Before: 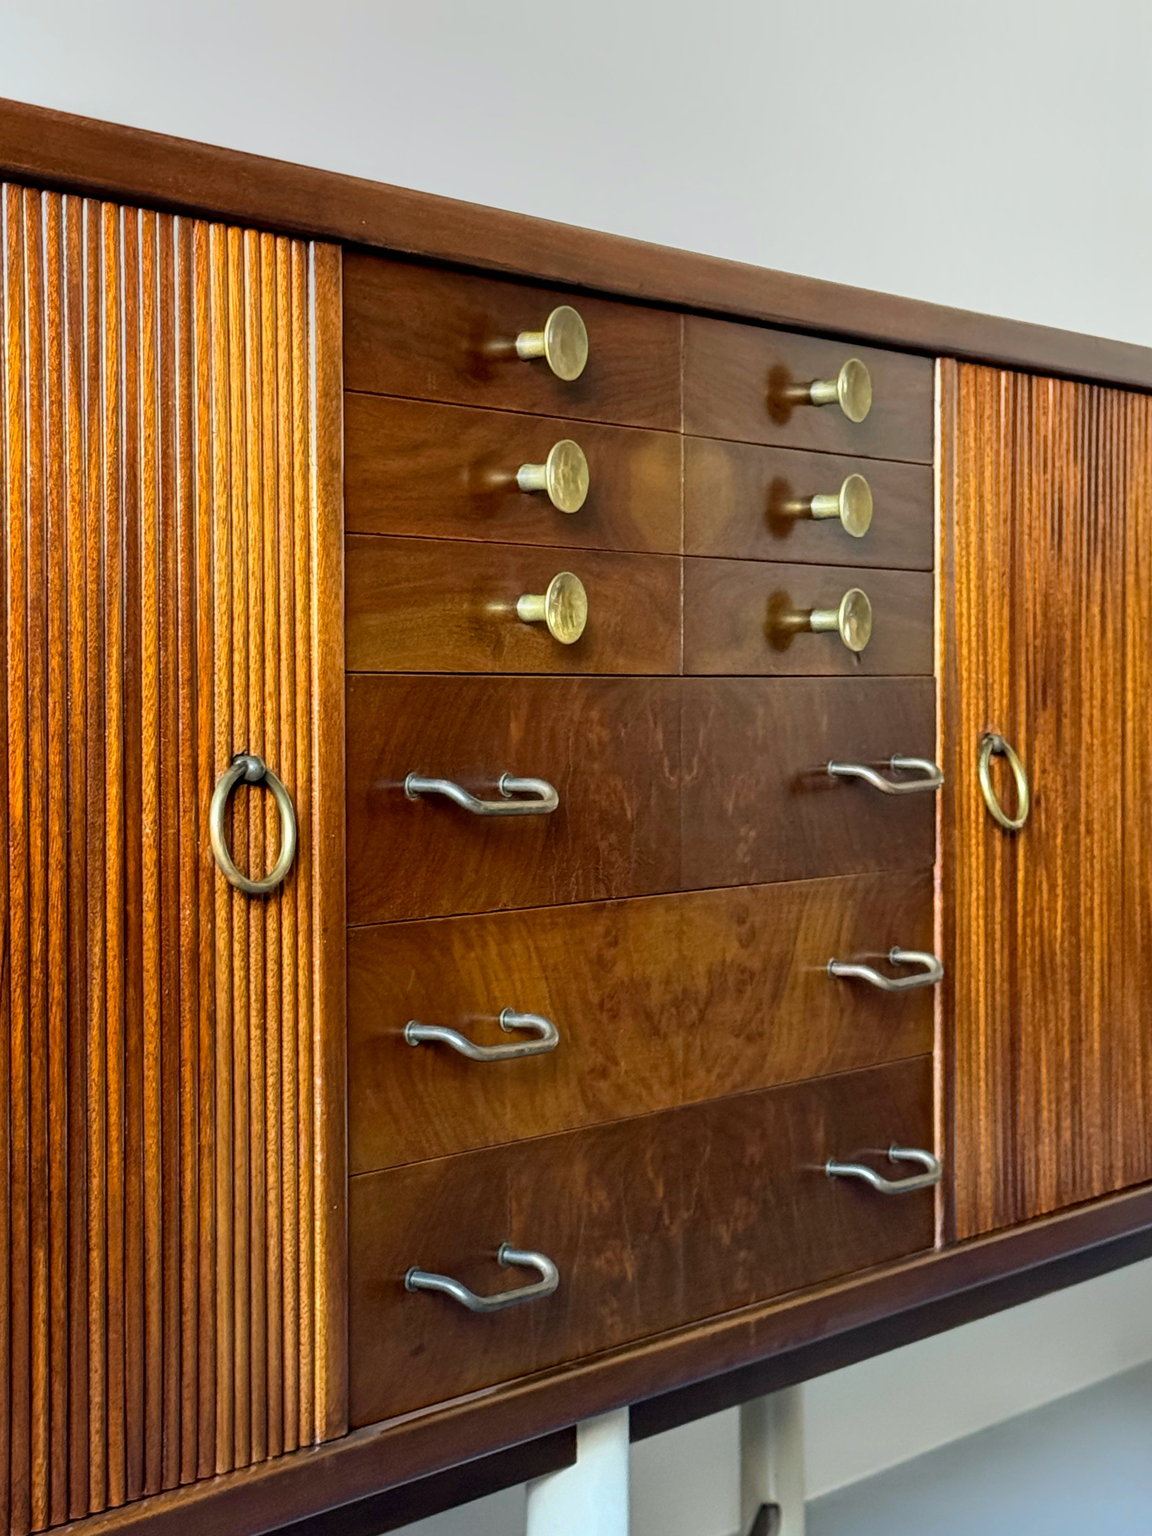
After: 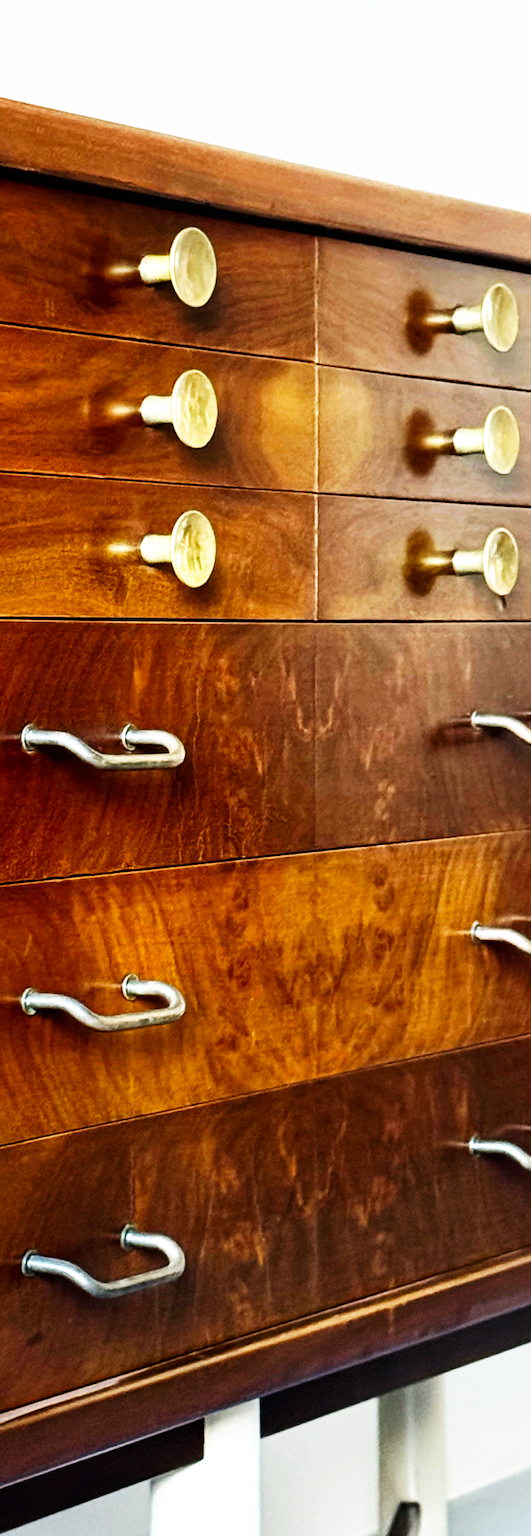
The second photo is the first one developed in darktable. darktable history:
tone equalizer: -8 EV -0.417 EV, -7 EV -0.389 EV, -6 EV -0.333 EV, -5 EV -0.222 EV, -3 EV 0.222 EV, -2 EV 0.333 EV, -1 EV 0.389 EV, +0 EV 0.417 EV, edges refinement/feathering 500, mask exposure compensation -1.57 EV, preserve details no
crop: left 33.452%, top 6.025%, right 23.155%
base curve: curves: ch0 [(0, 0) (0.007, 0.004) (0.027, 0.03) (0.046, 0.07) (0.207, 0.54) (0.442, 0.872) (0.673, 0.972) (1, 1)], preserve colors none
